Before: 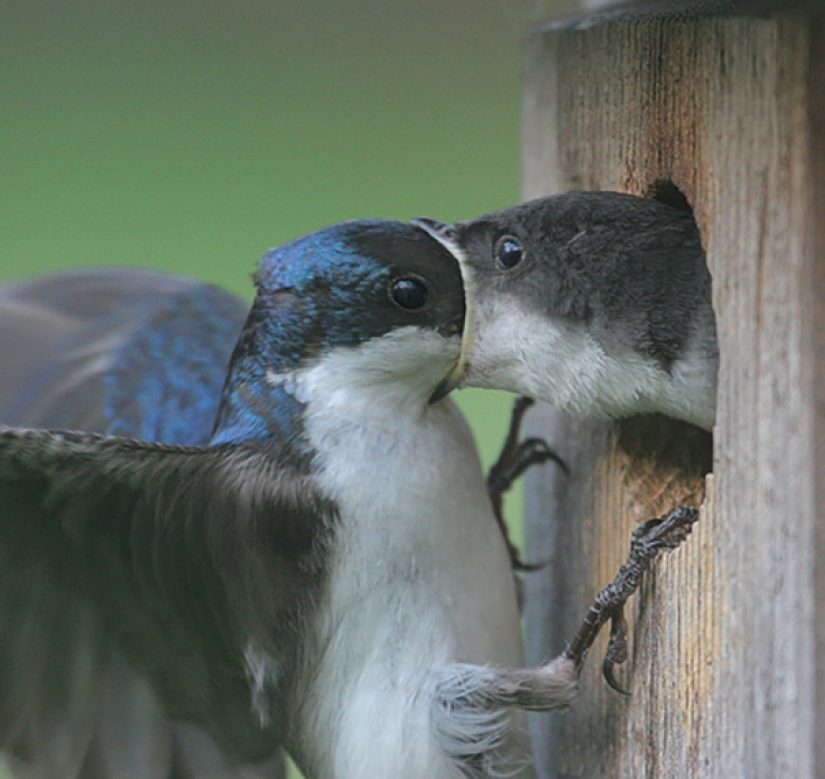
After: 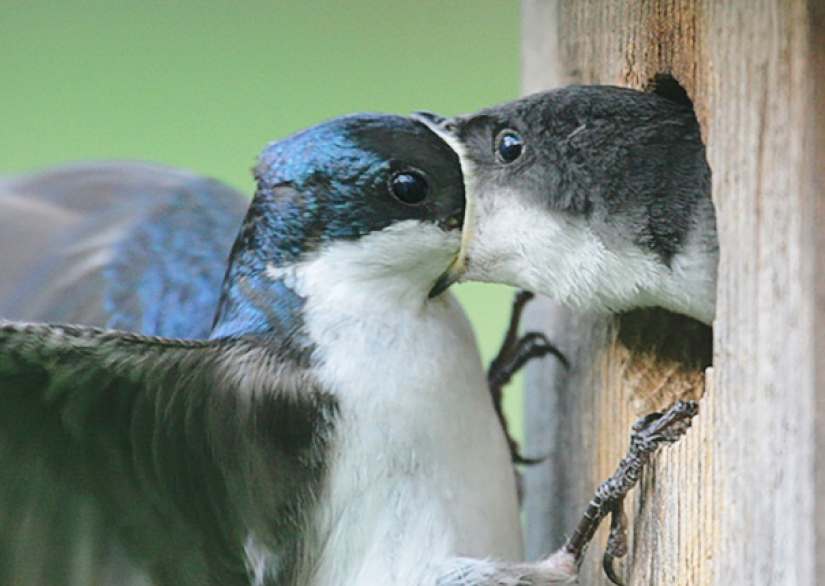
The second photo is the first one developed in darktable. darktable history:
crop: top 13.679%, bottom 11.035%
base curve: curves: ch0 [(0, 0) (0.028, 0.03) (0.121, 0.232) (0.46, 0.748) (0.859, 0.968) (1, 1)], preserve colors none
